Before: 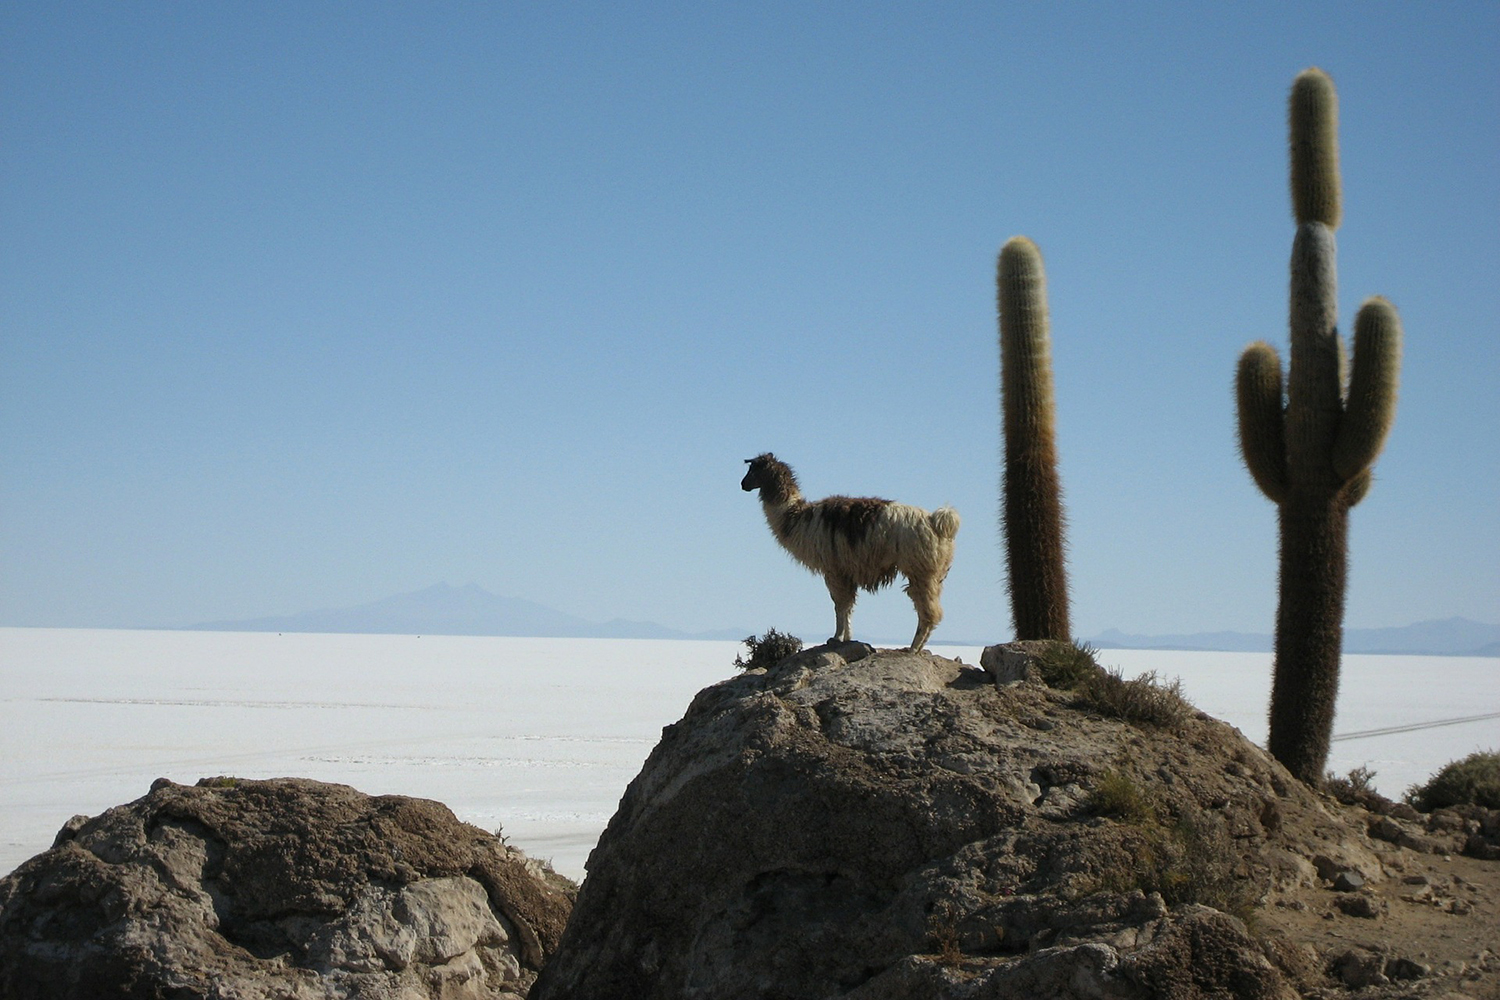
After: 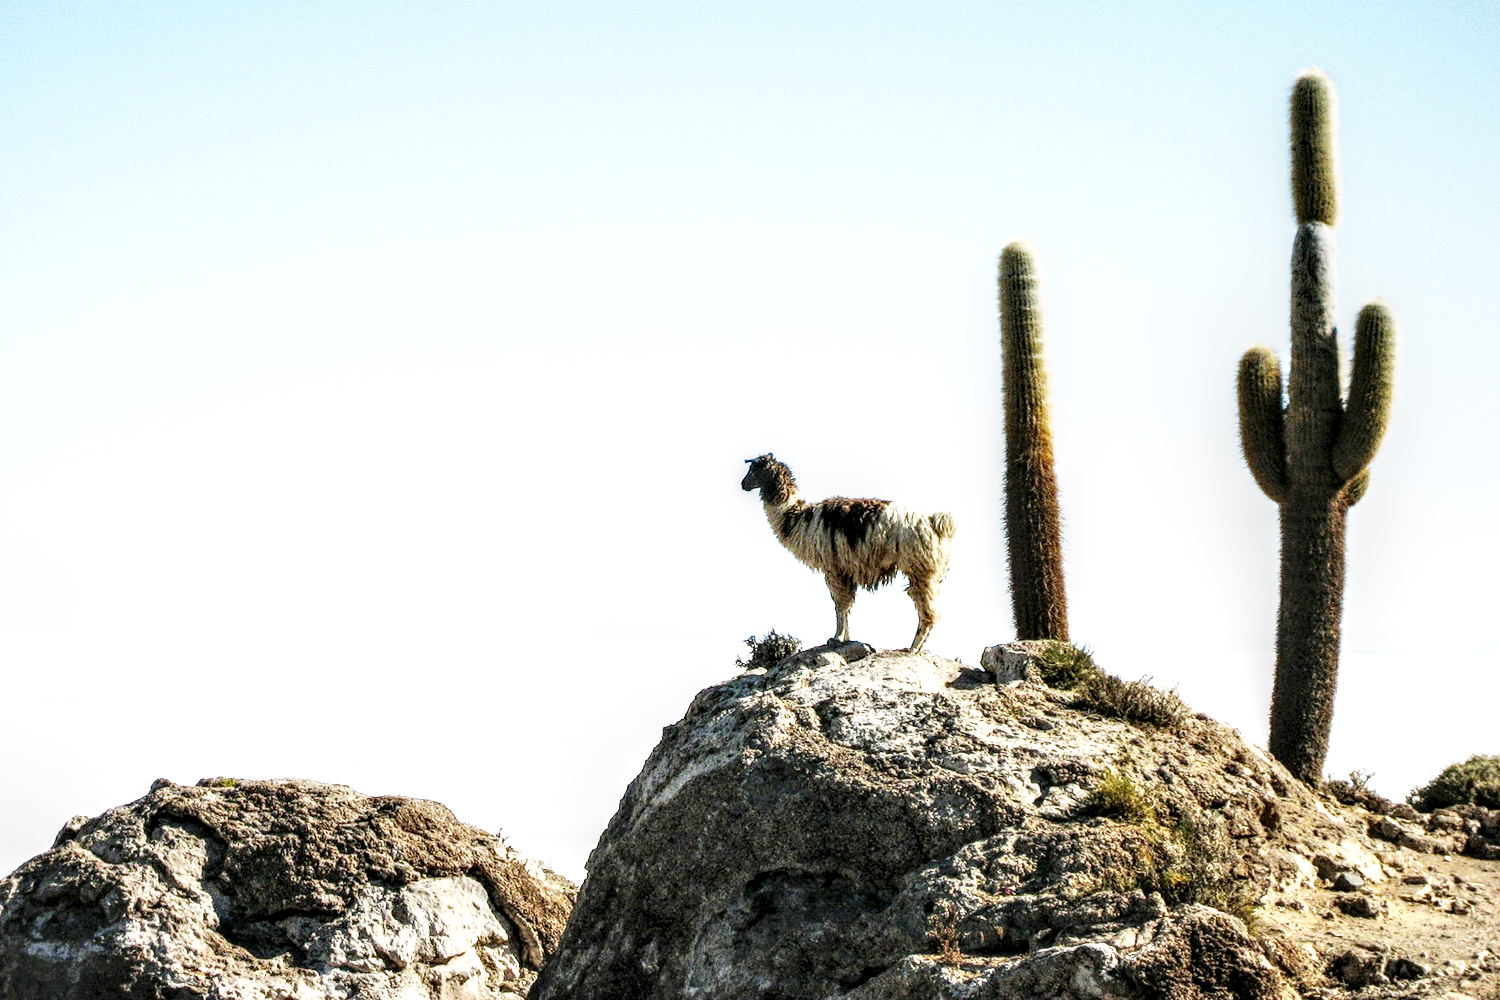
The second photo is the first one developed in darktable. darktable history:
local contrast: highlights 18%, detail 185%
base curve: curves: ch0 [(0, 0) (0.007, 0.004) (0.027, 0.03) (0.046, 0.07) (0.207, 0.54) (0.442, 0.872) (0.673, 0.972) (1, 1)], preserve colors none
tone equalizer: edges refinement/feathering 500, mask exposure compensation -1.57 EV, preserve details no
exposure: black level correction 0, exposure 1.199 EV, compensate highlight preservation false
